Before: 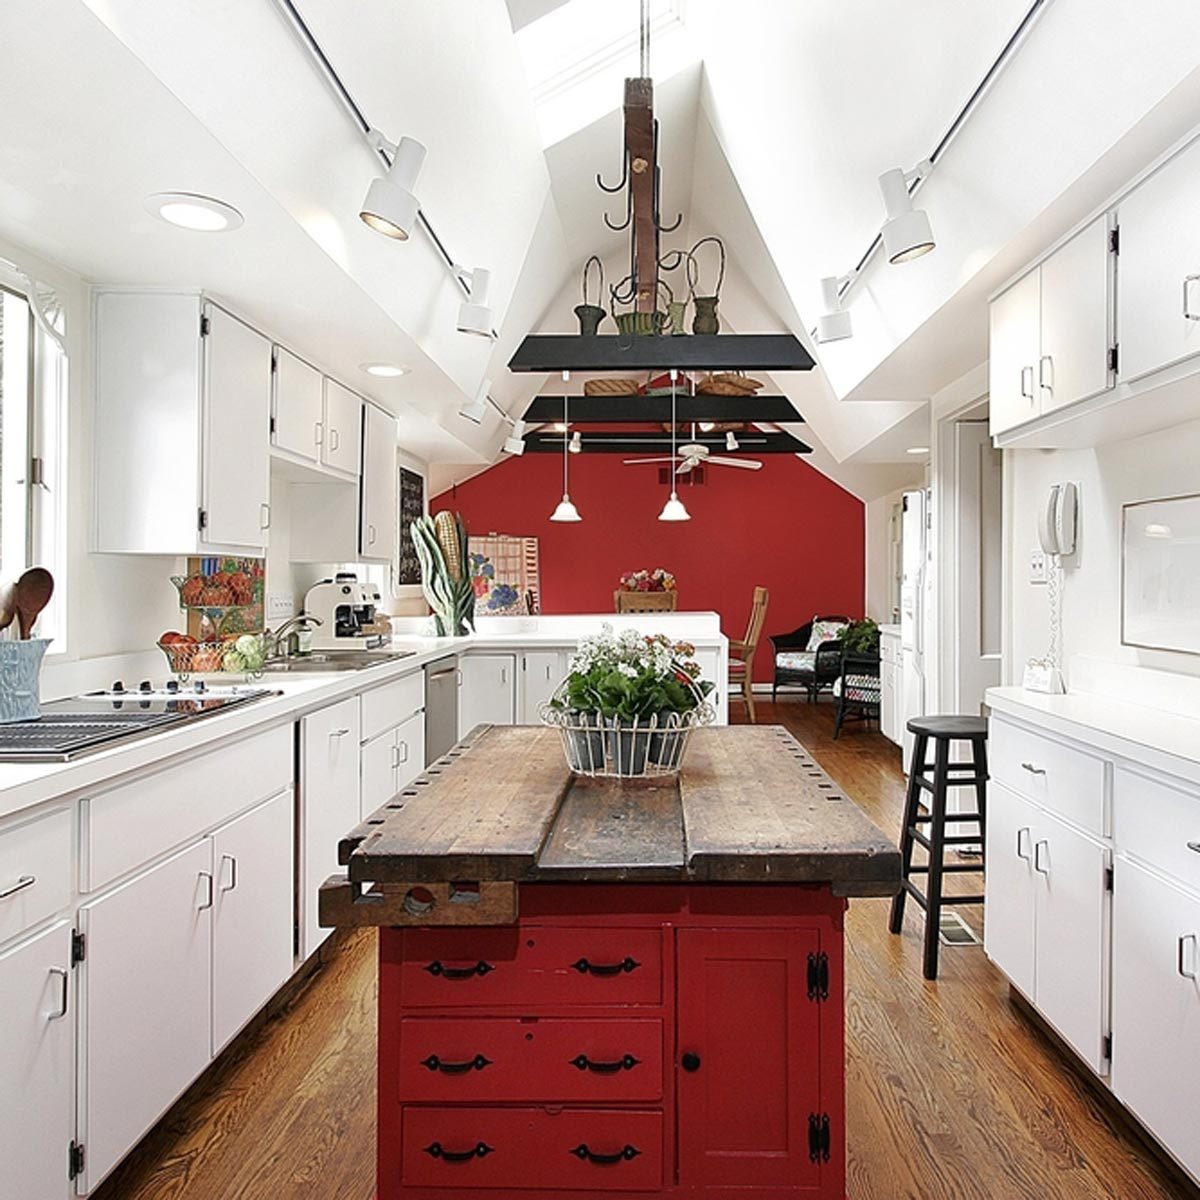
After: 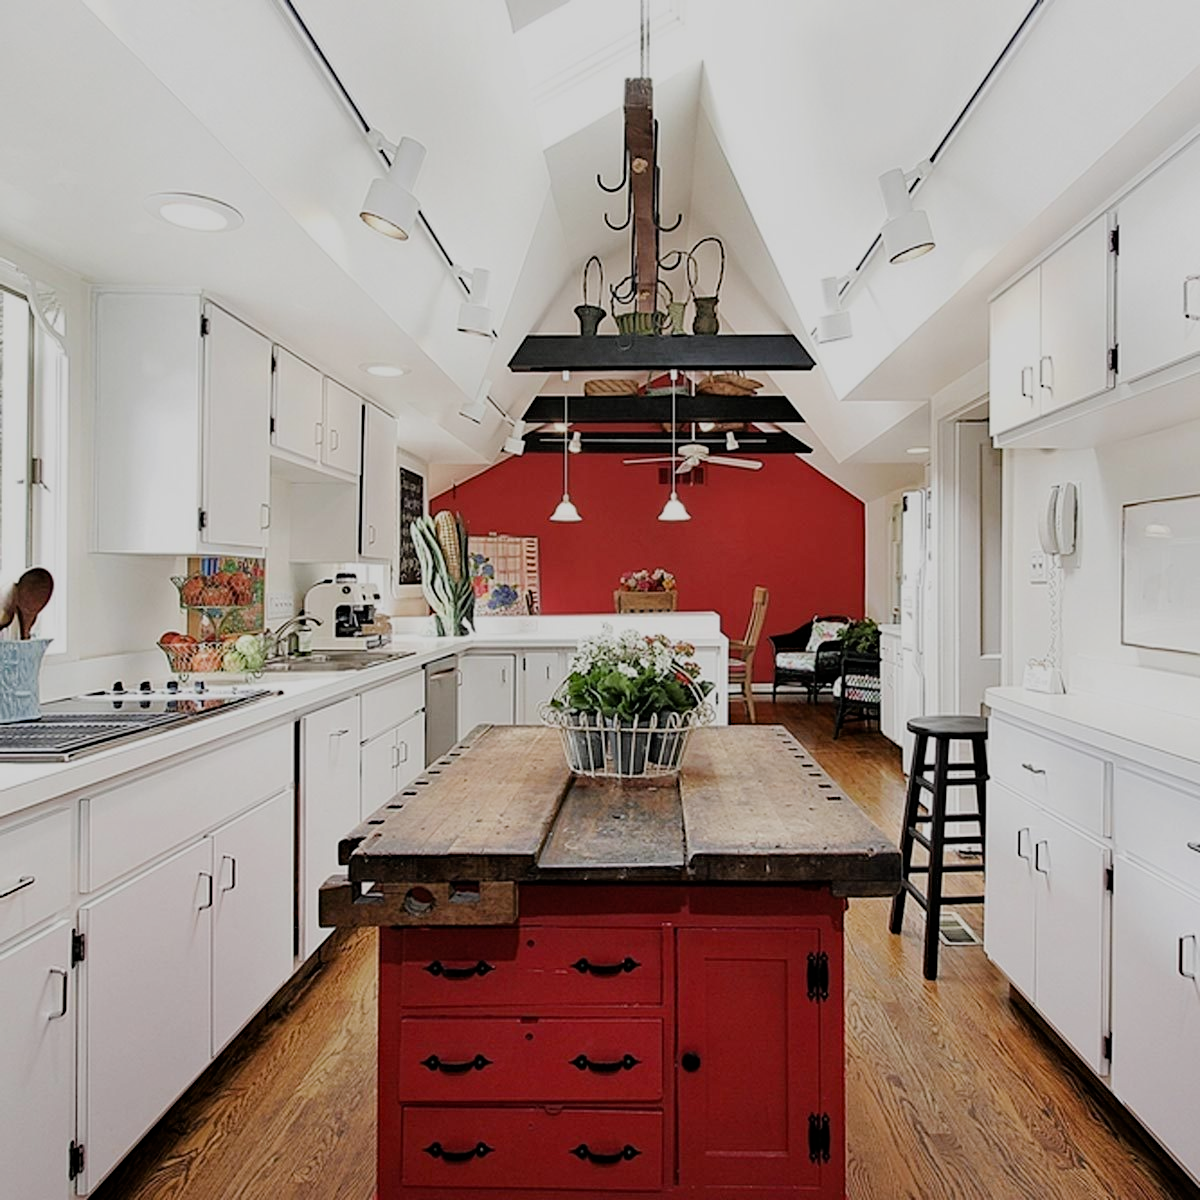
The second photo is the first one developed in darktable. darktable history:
filmic rgb: black relative exposure -7.35 EV, white relative exposure 5.05 EV, hardness 3.22
haze removal: compatibility mode true, adaptive false
